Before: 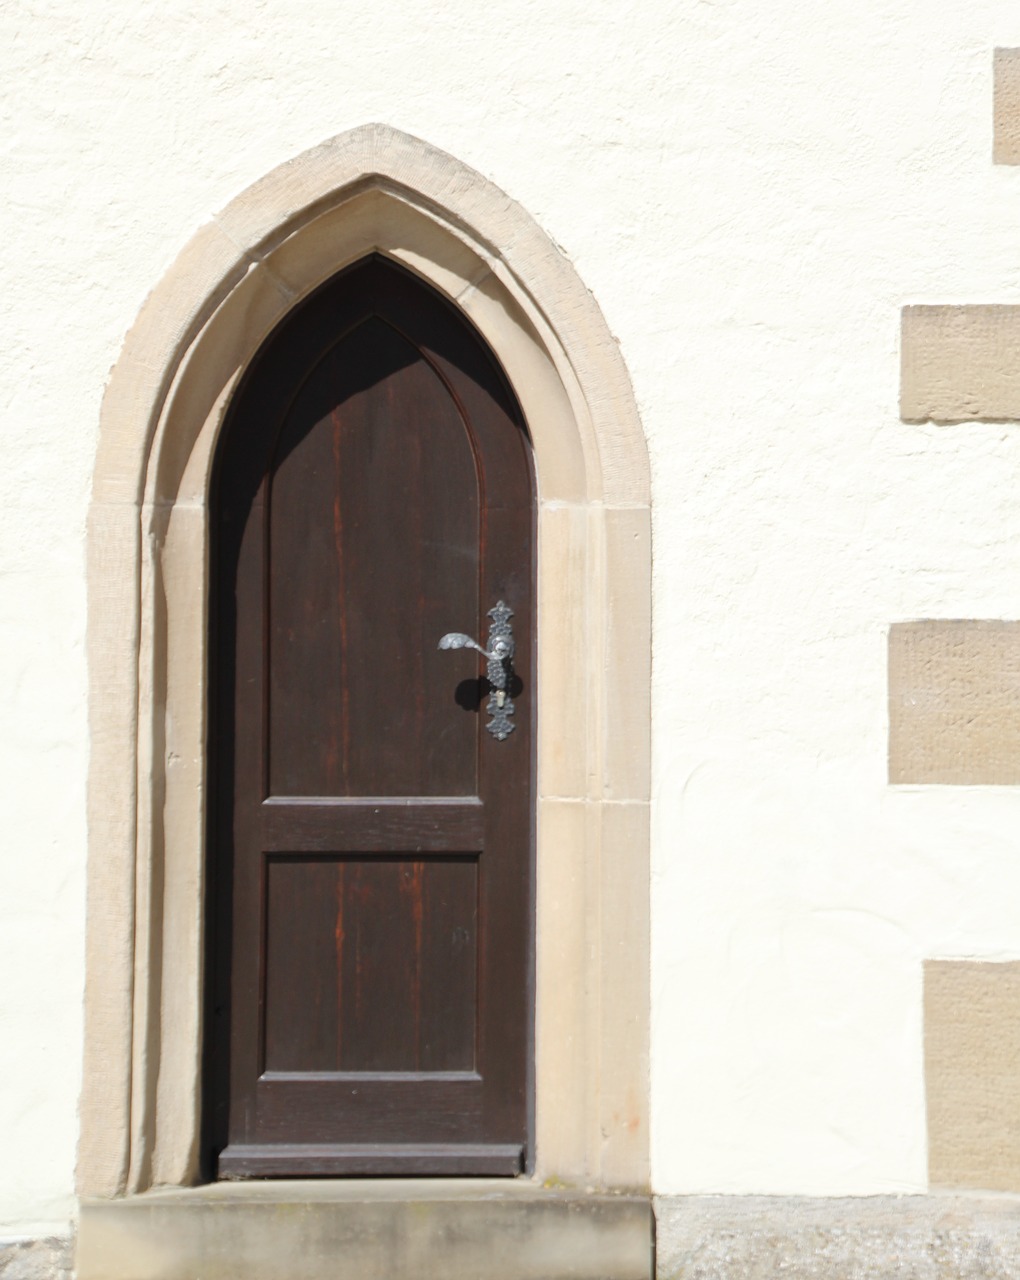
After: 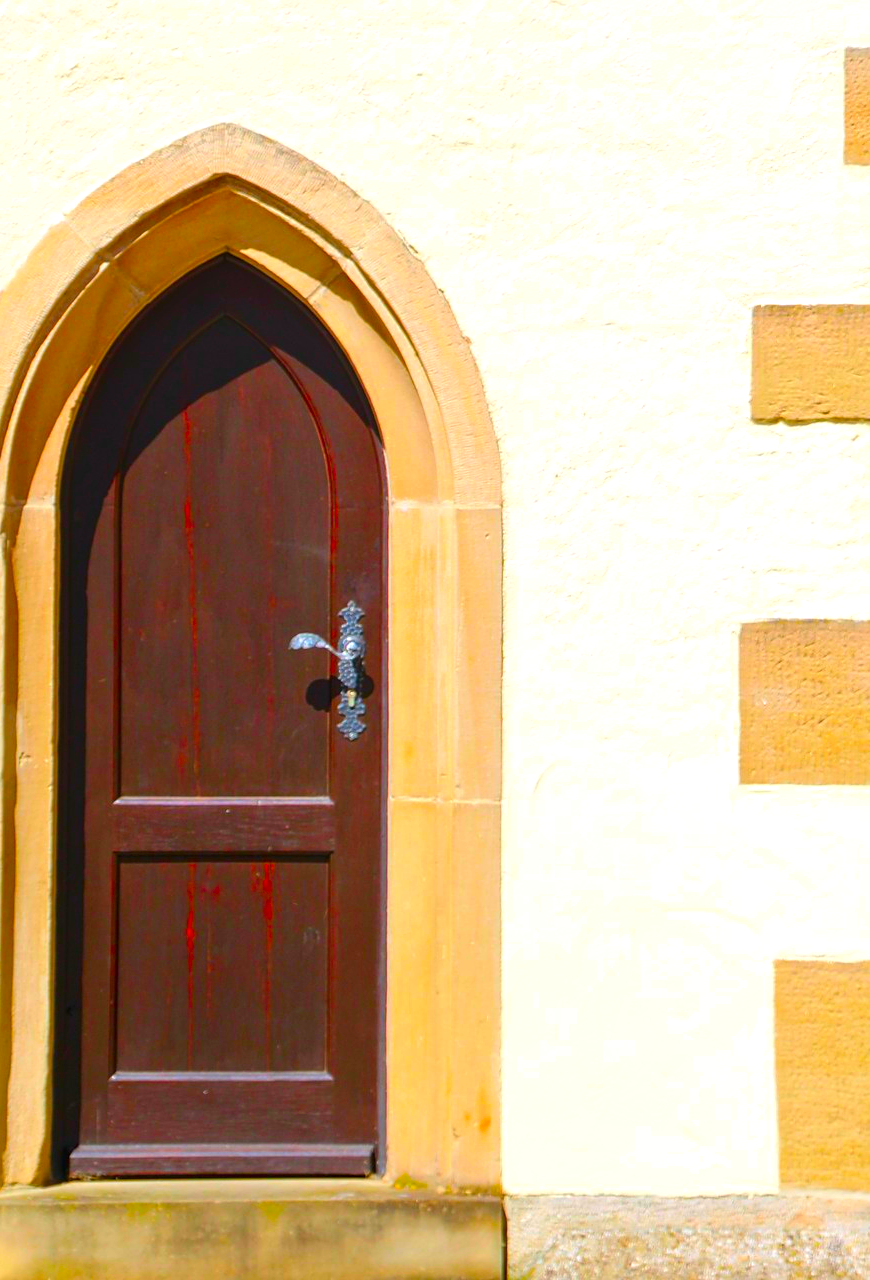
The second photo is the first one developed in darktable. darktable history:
contrast brightness saturation: contrast 0.007, saturation -0.045
color balance rgb: highlights gain › luminance 14.925%, linear chroma grading › global chroma 7.939%, perceptual saturation grading › global saturation 30.554%, global vibrance 34.758%
exposure: exposure -0.064 EV, compensate exposure bias true, compensate highlight preservation false
crop and rotate: left 14.631%
local contrast: on, module defaults
sharpen: amount 0.21
color correction: highlights a* 1.68, highlights b* -1.79, saturation 2.45
